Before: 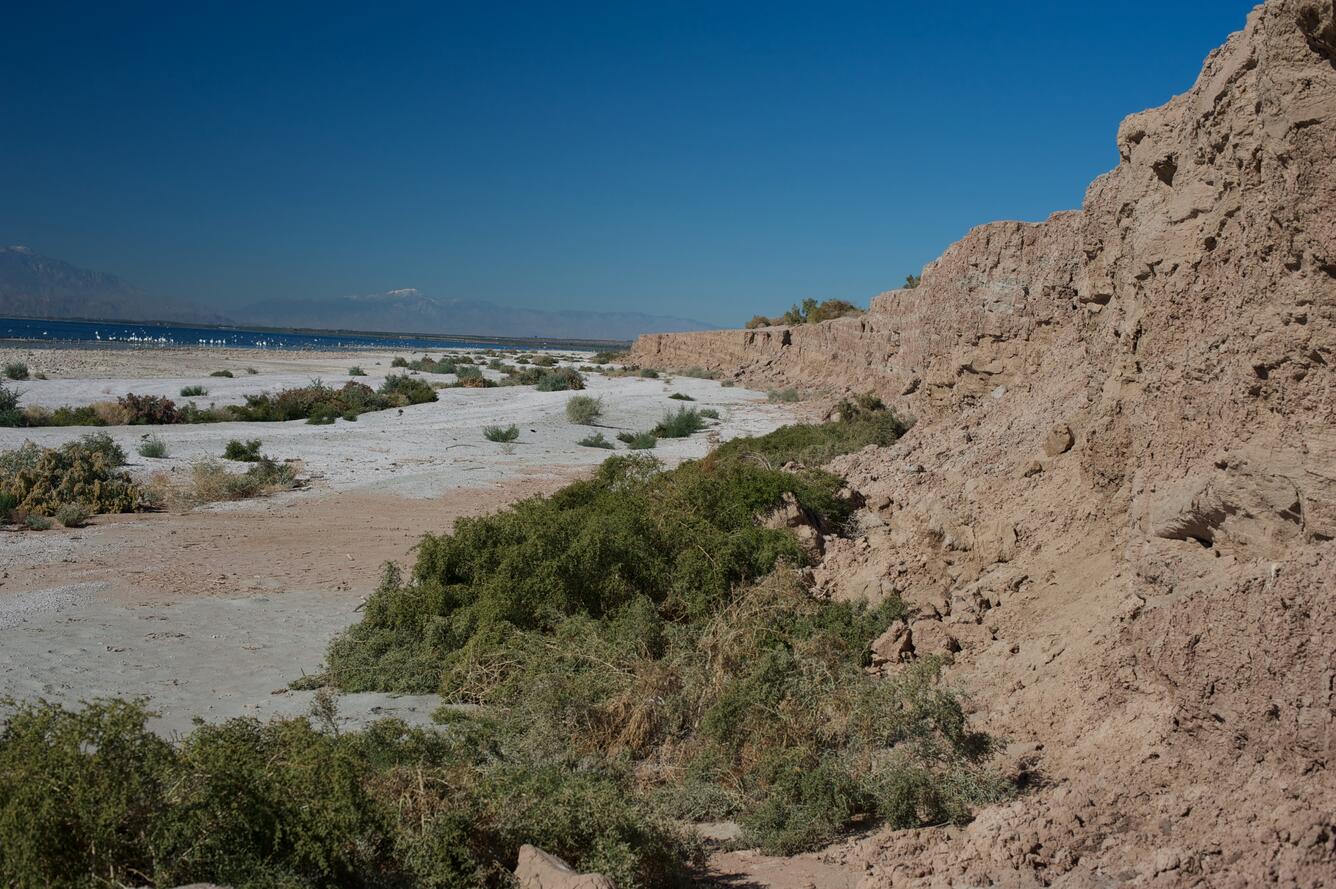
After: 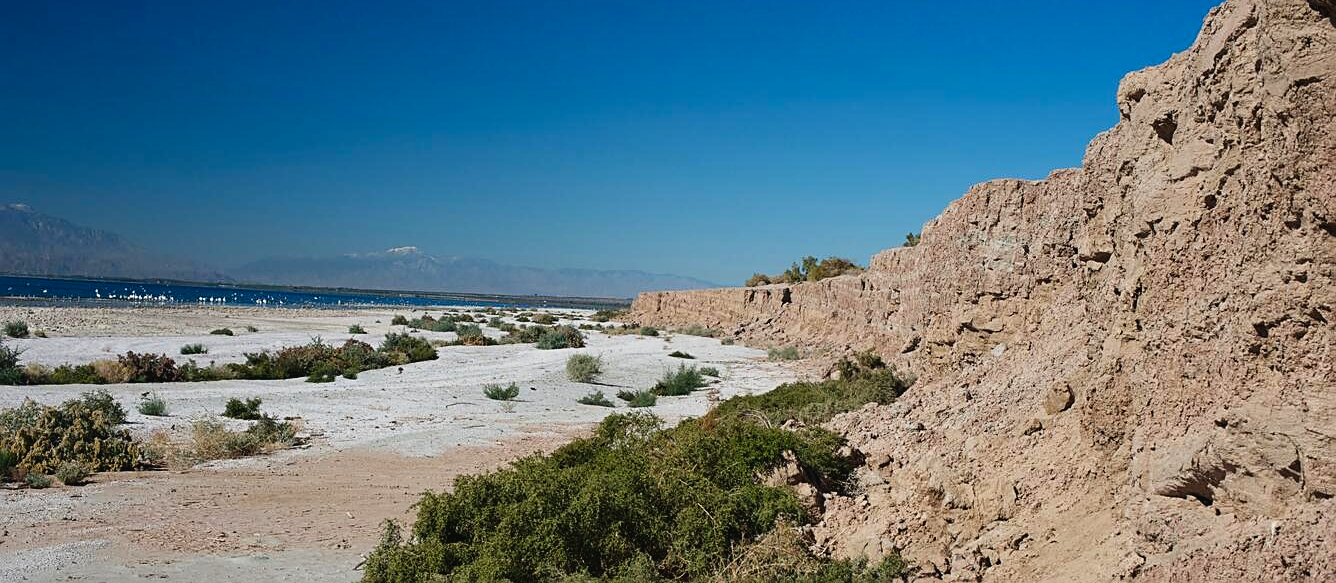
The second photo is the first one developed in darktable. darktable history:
tone curve: curves: ch0 [(0, 0.024) (0.049, 0.038) (0.176, 0.162) (0.311, 0.337) (0.416, 0.471) (0.565, 0.658) (0.817, 0.911) (1, 1)]; ch1 [(0, 0) (0.339, 0.358) (0.445, 0.439) (0.476, 0.47) (0.504, 0.504) (0.53, 0.511) (0.557, 0.558) (0.627, 0.664) (0.728, 0.786) (1, 1)]; ch2 [(0, 0) (0.327, 0.324) (0.417, 0.44) (0.46, 0.453) (0.502, 0.504) (0.526, 0.52) (0.549, 0.561) (0.619, 0.657) (0.76, 0.765) (1, 1)], preserve colors none
crop and rotate: top 4.824%, bottom 29.542%
sharpen: on, module defaults
